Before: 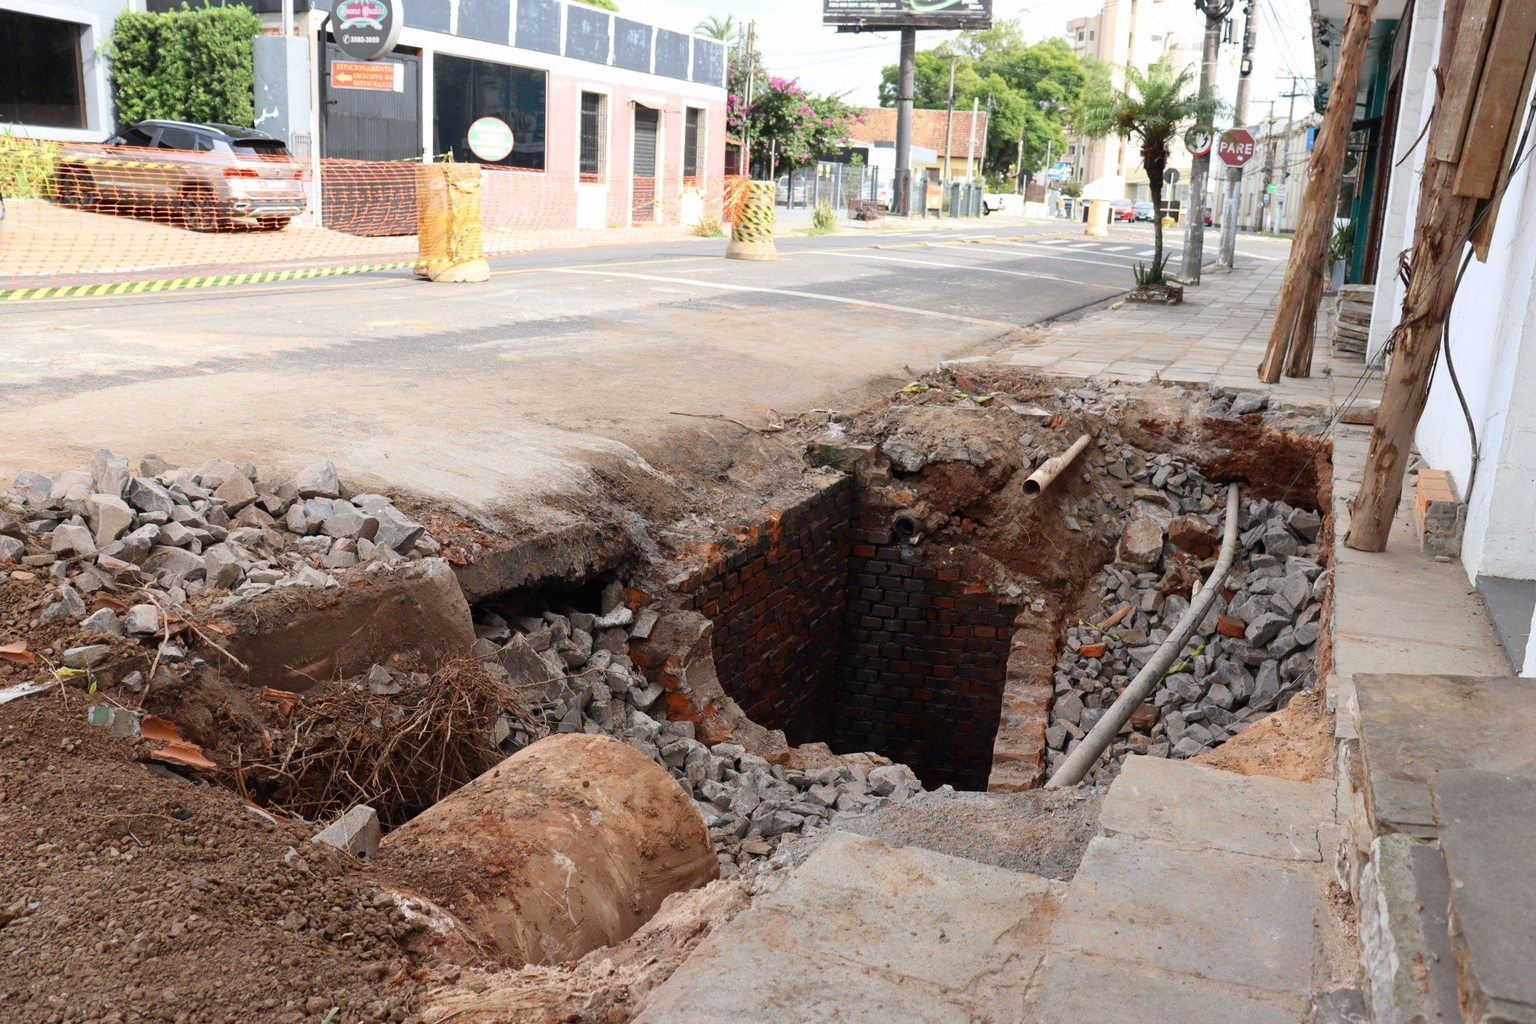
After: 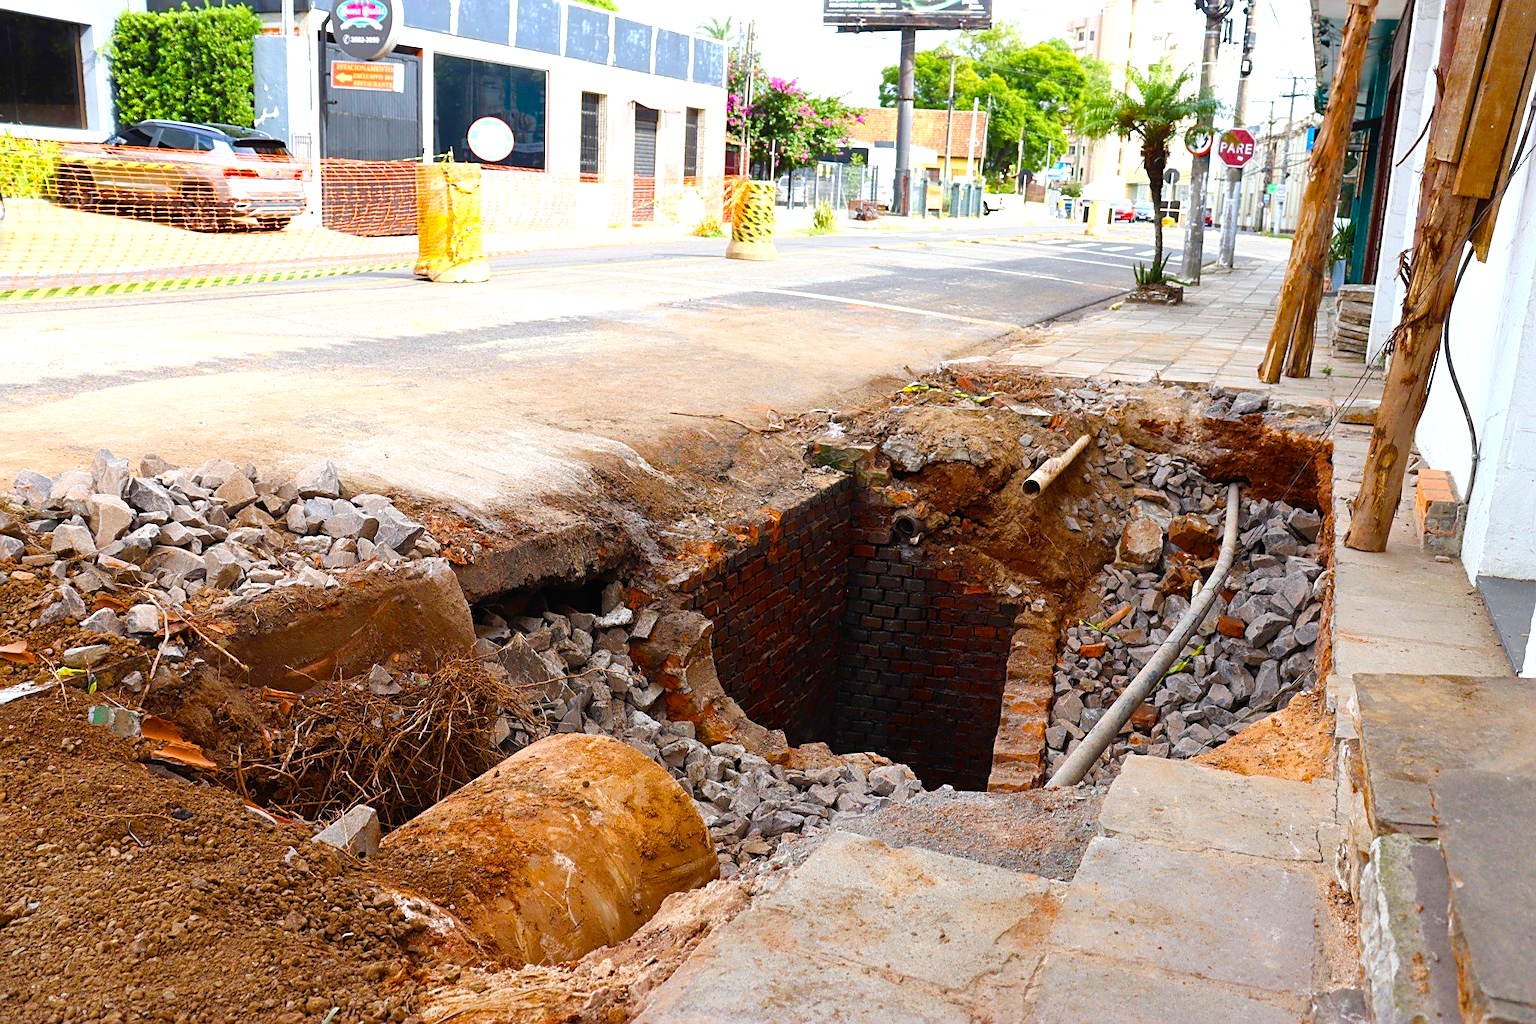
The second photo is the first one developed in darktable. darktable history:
sharpen: on, module defaults
color balance rgb: linear chroma grading › shadows 10%, linear chroma grading › highlights 10%, linear chroma grading › global chroma 15%, linear chroma grading › mid-tones 15%, perceptual saturation grading › global saturation 40%, perceptual saturation grading › highlights -25%, perceptual saturation grading › mid-tones 35%, perceptual saturation grading › shadows 35%, perceptual brilliance grading › global brilliance 11.29%, global vibrance 11.29%
white balance: red 0.986, blue 1.01
